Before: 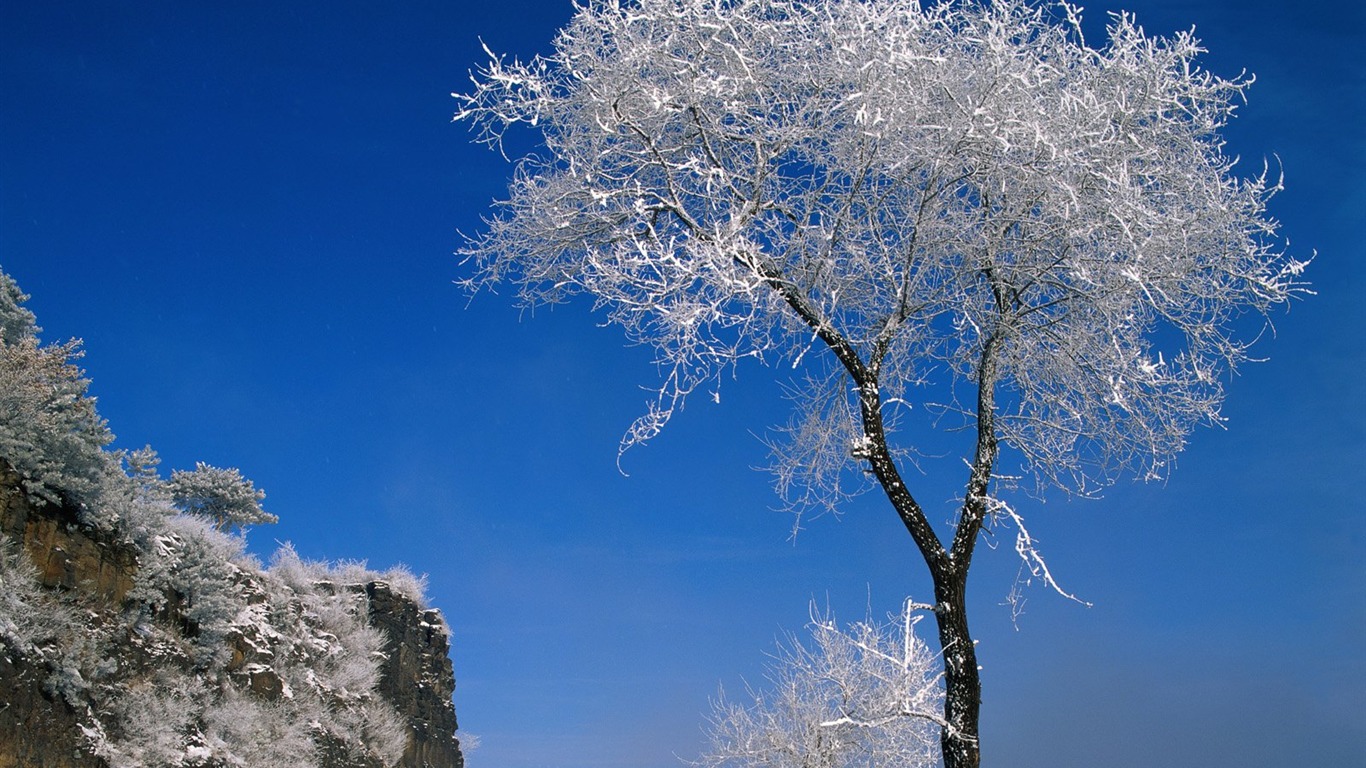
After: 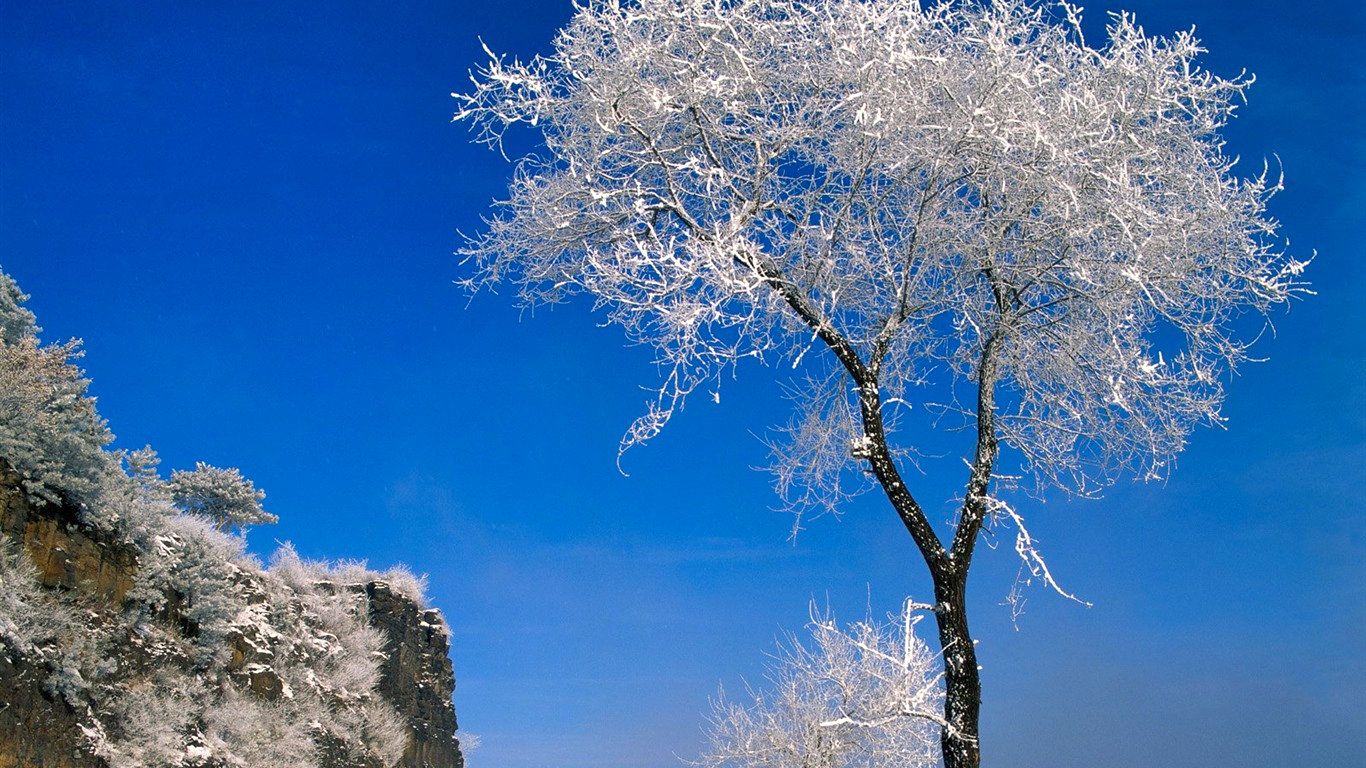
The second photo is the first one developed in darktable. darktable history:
color balance rgb: highlights gain › chroma 2.134%, highlights gain › hue 74.92°, perceptual saturation grading › global saturation 16.672%
exposure: black level correction 0.001, exposure 0.3 EV, compensate highlight preservation false
shadows and highlights: soften with gaussian
